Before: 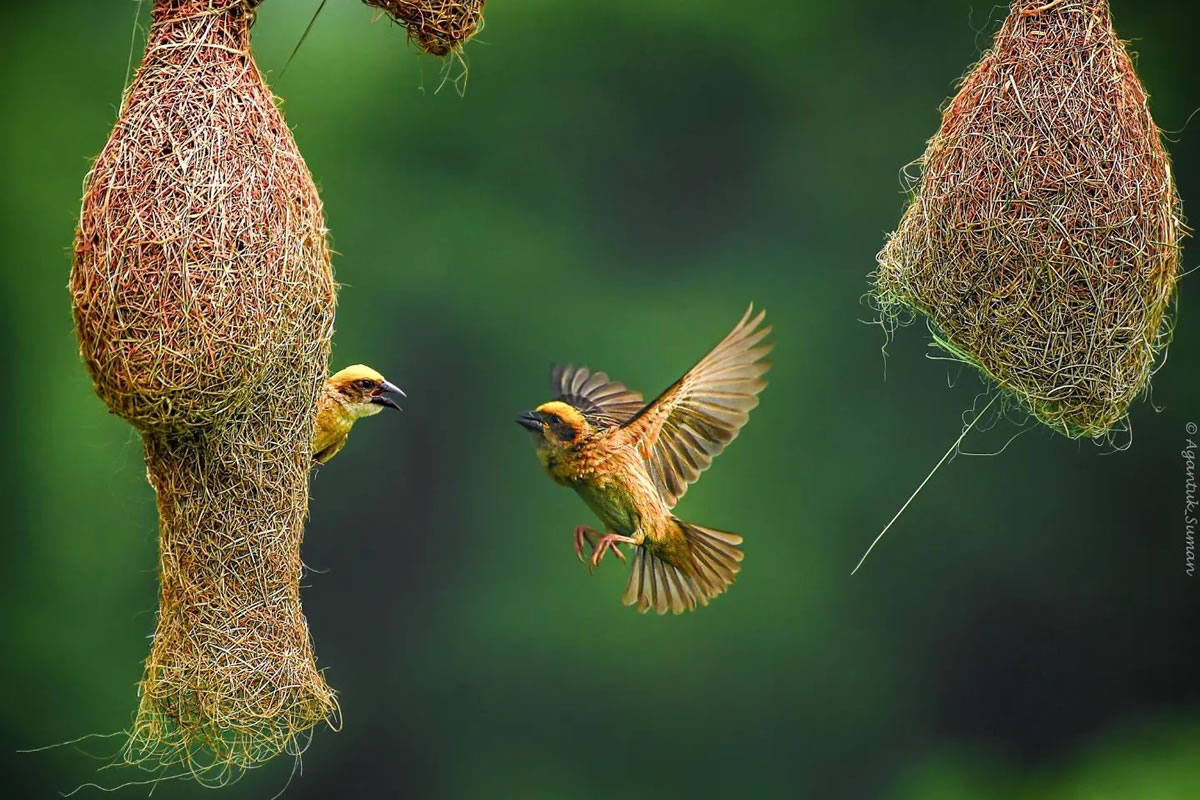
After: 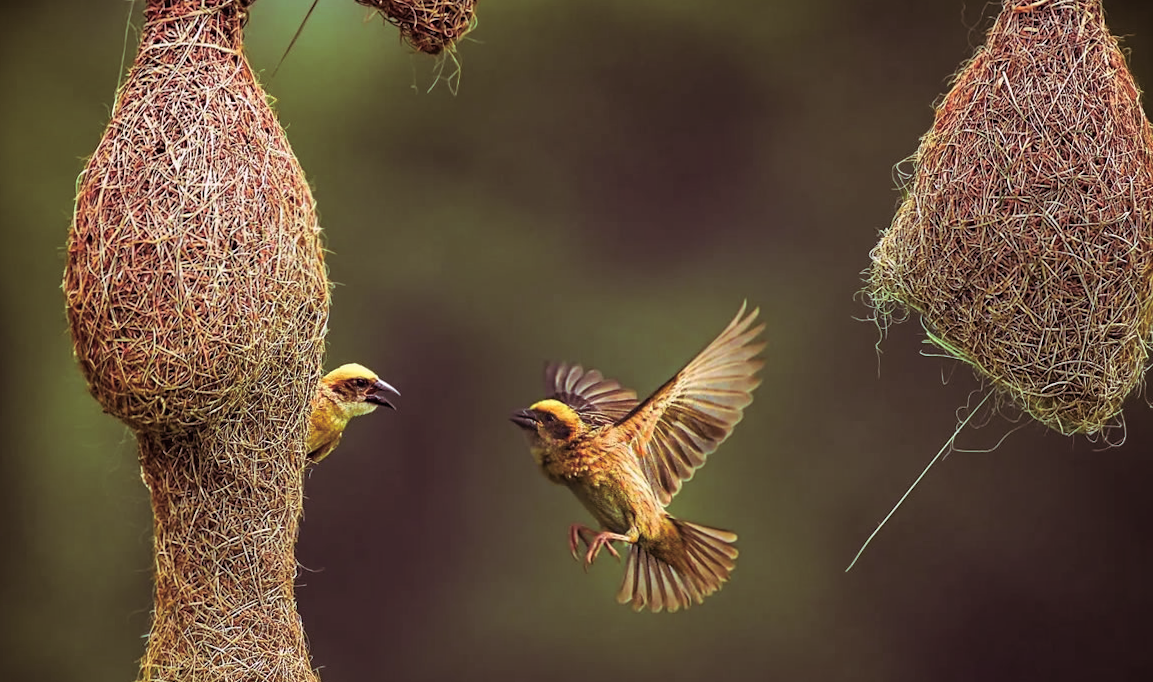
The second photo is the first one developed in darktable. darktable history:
crop and rotate: angle 0.2°, left 0.275%, right 3.127%, bottom 14.18%
white balance: emerald 1
split-toning: highlights › hue 298.8°, highlights › saturation 0.73, compress 41.76%
